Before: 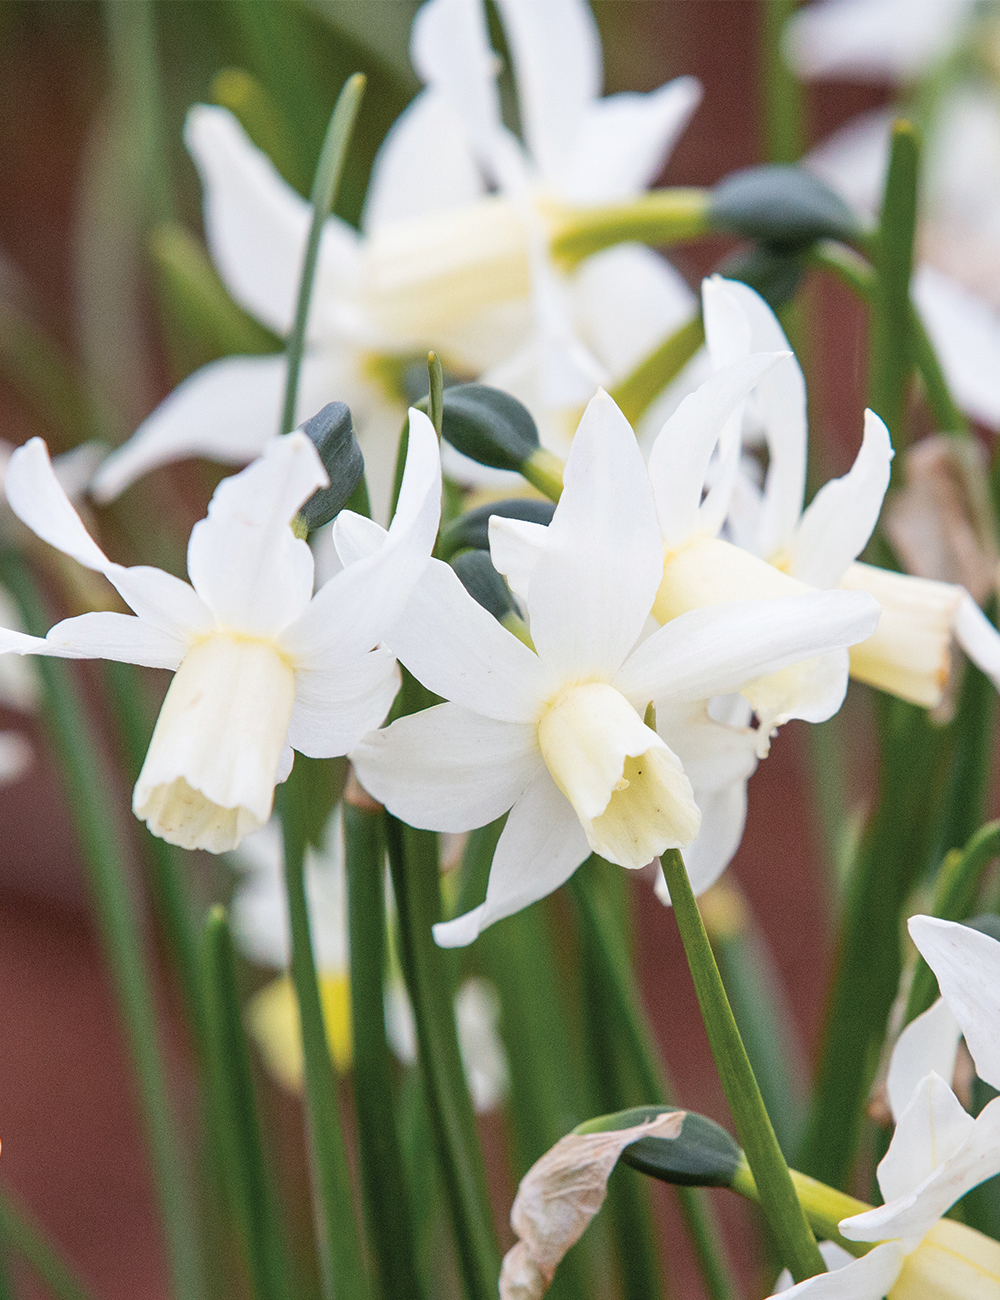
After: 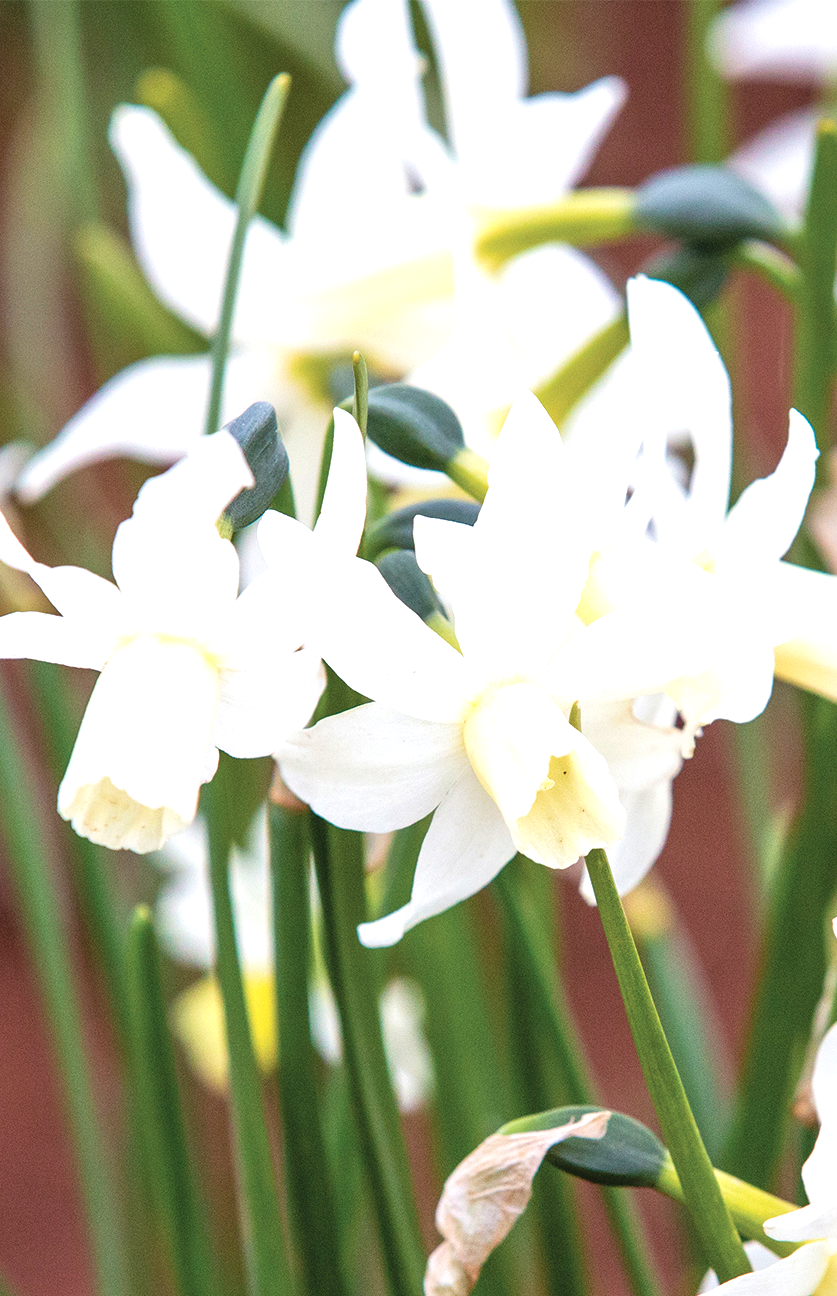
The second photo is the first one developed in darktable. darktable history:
exposure: exposure 0.6 EV, compensate highlight preservation false
velvia: on, module defaults
crop: left 7.598%, right 7.873%
